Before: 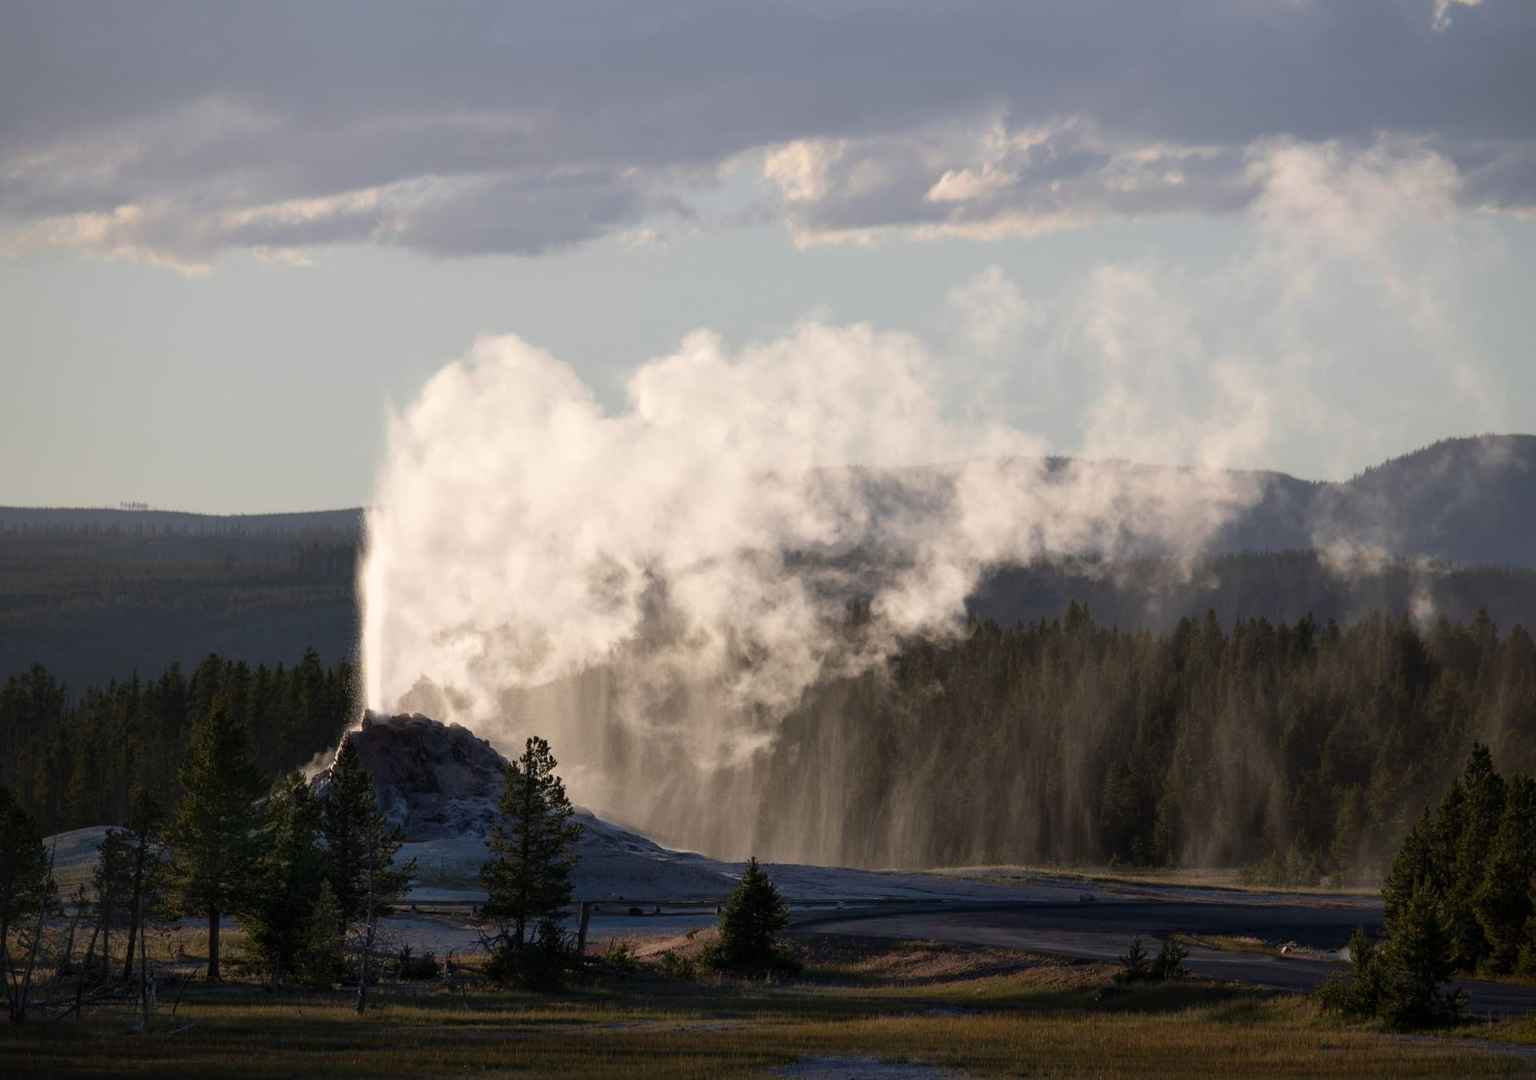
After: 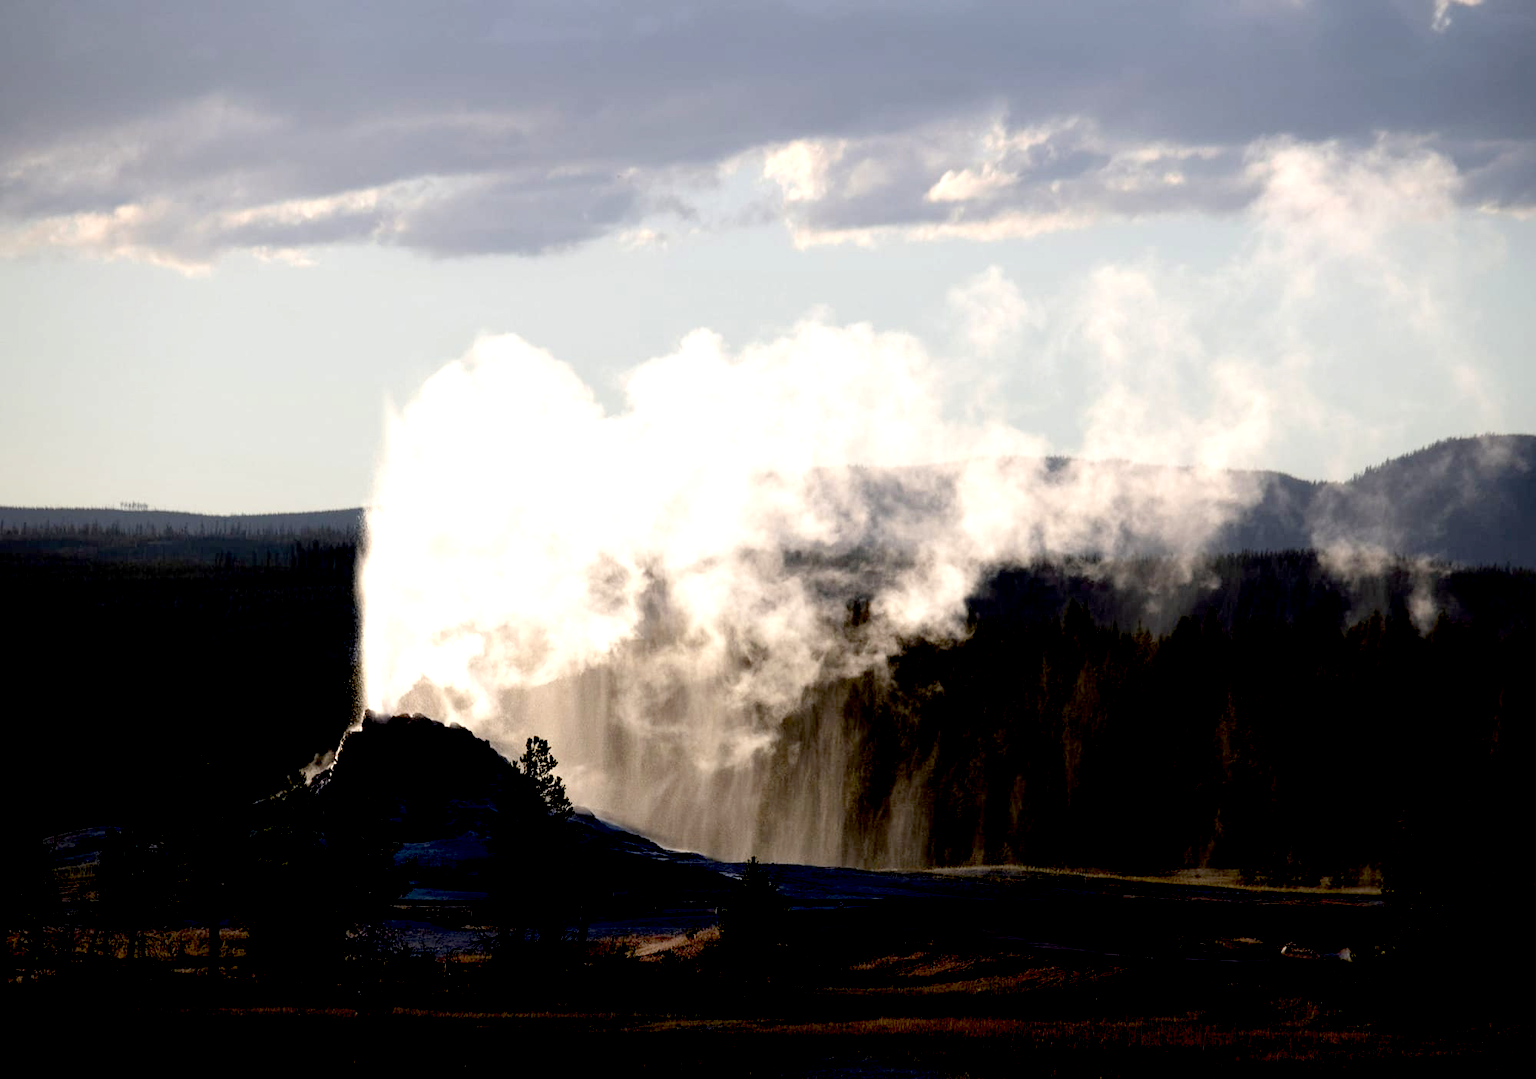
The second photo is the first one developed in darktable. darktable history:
color correction: highlights b* 0.051, saturation 0.869
exposure: black level correction 0.048, exposure 0.013 EV, compensate exposure bias true, compensate highlight preservation false
tone equalizer: -8 EV -0.788 EV, -7 EV -0.684 EV, -6 EV -0.631 EV, -5 EV -0.403 EV, -3 EV 0.384 EV, -2 EV 0.6 EV, -1 EV 0.698 EV, +0 EV 0.746 EV
